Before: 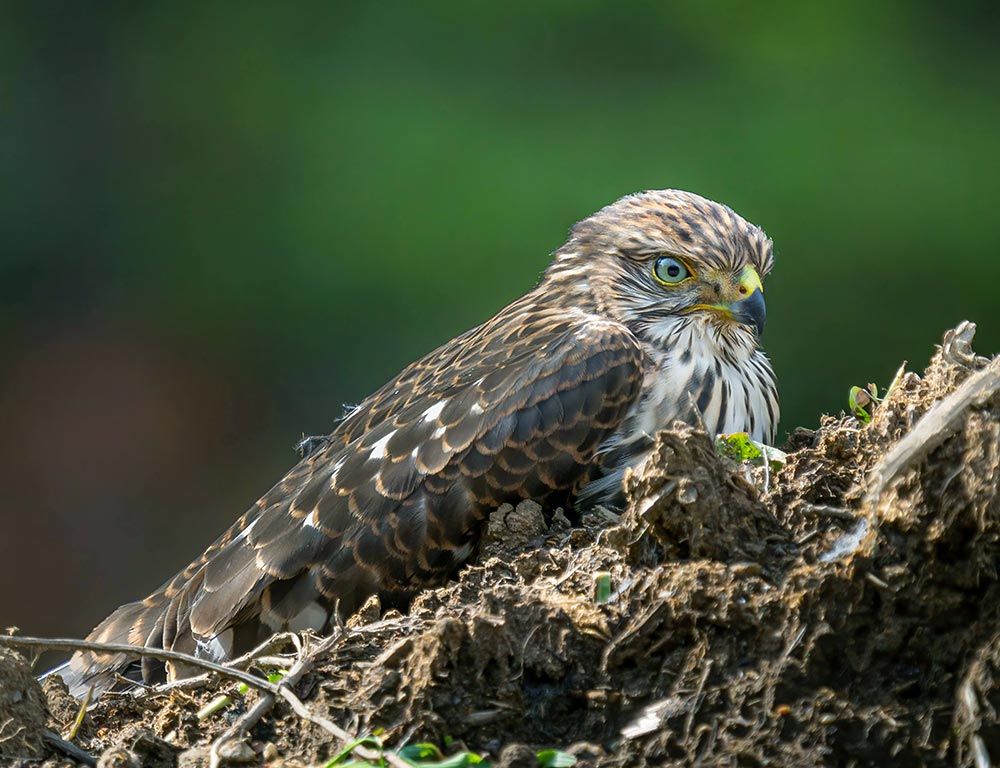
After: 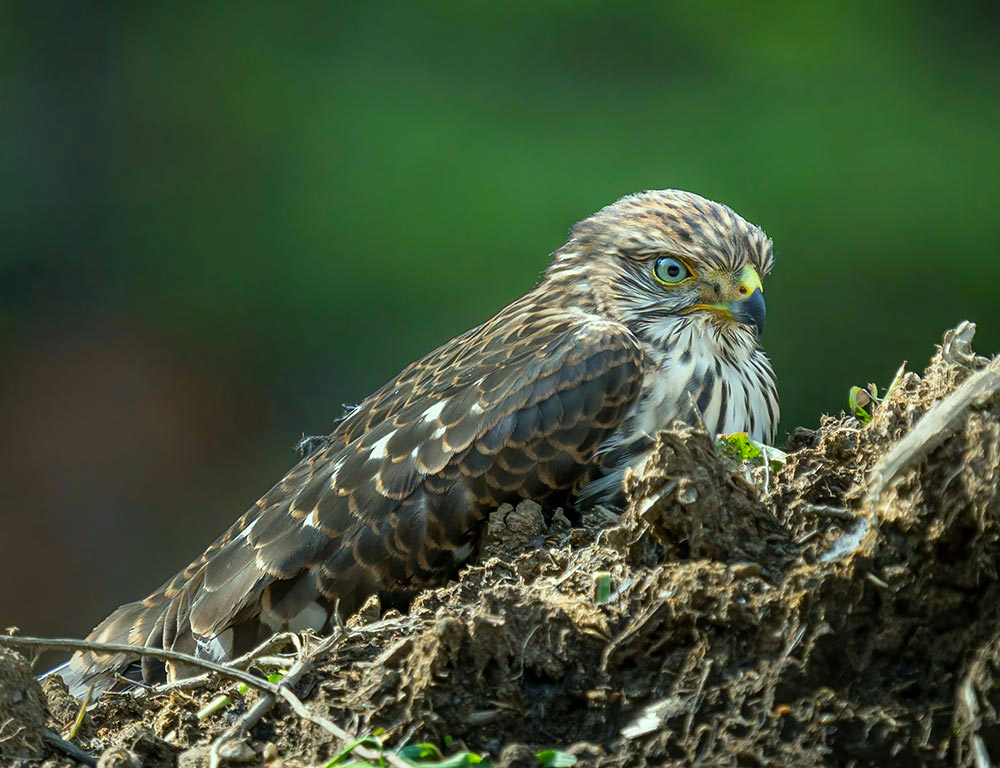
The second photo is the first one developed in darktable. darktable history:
color correction: highlights a* -8.18, highlights b* 3.3
